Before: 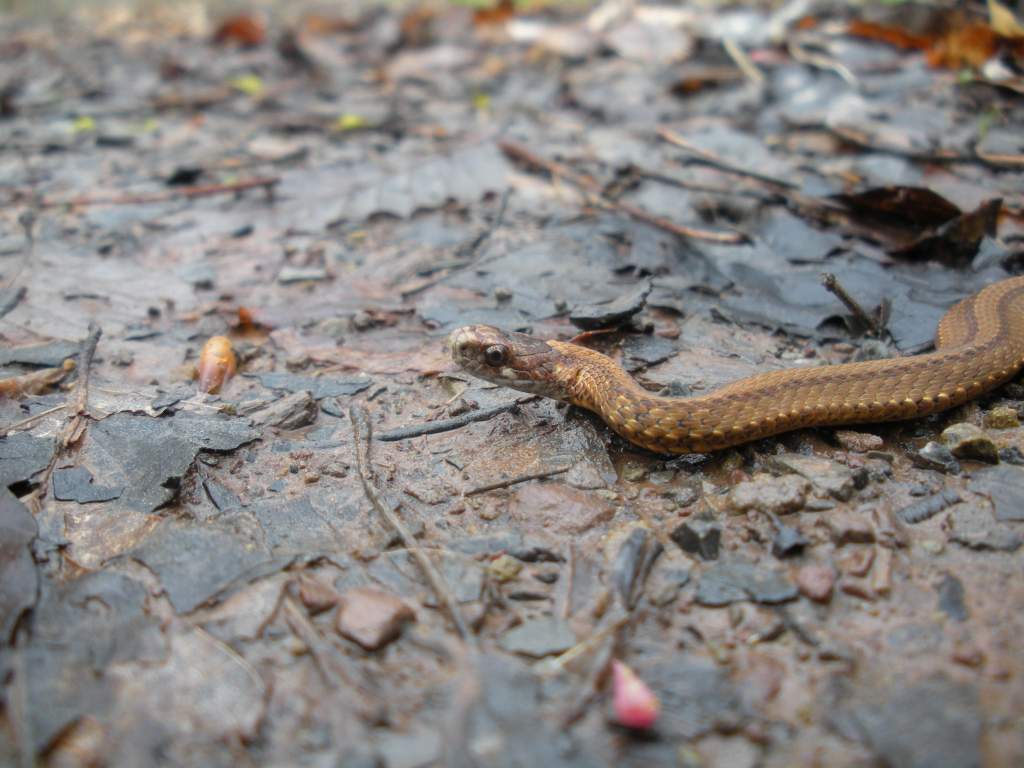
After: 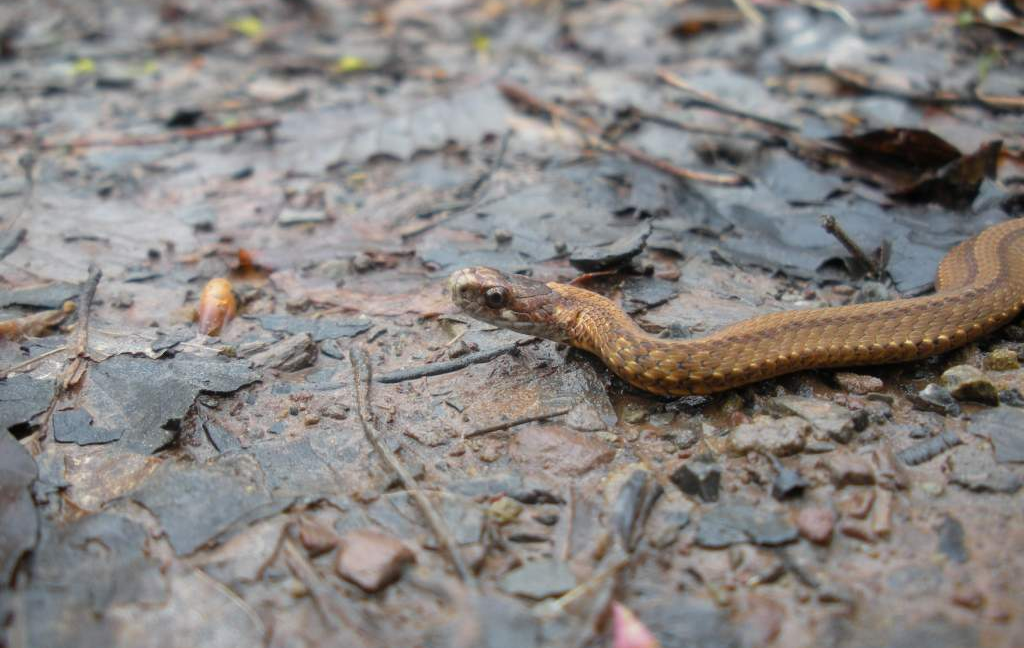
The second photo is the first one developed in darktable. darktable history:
crop: top 7.622%, bottom 7.987%
